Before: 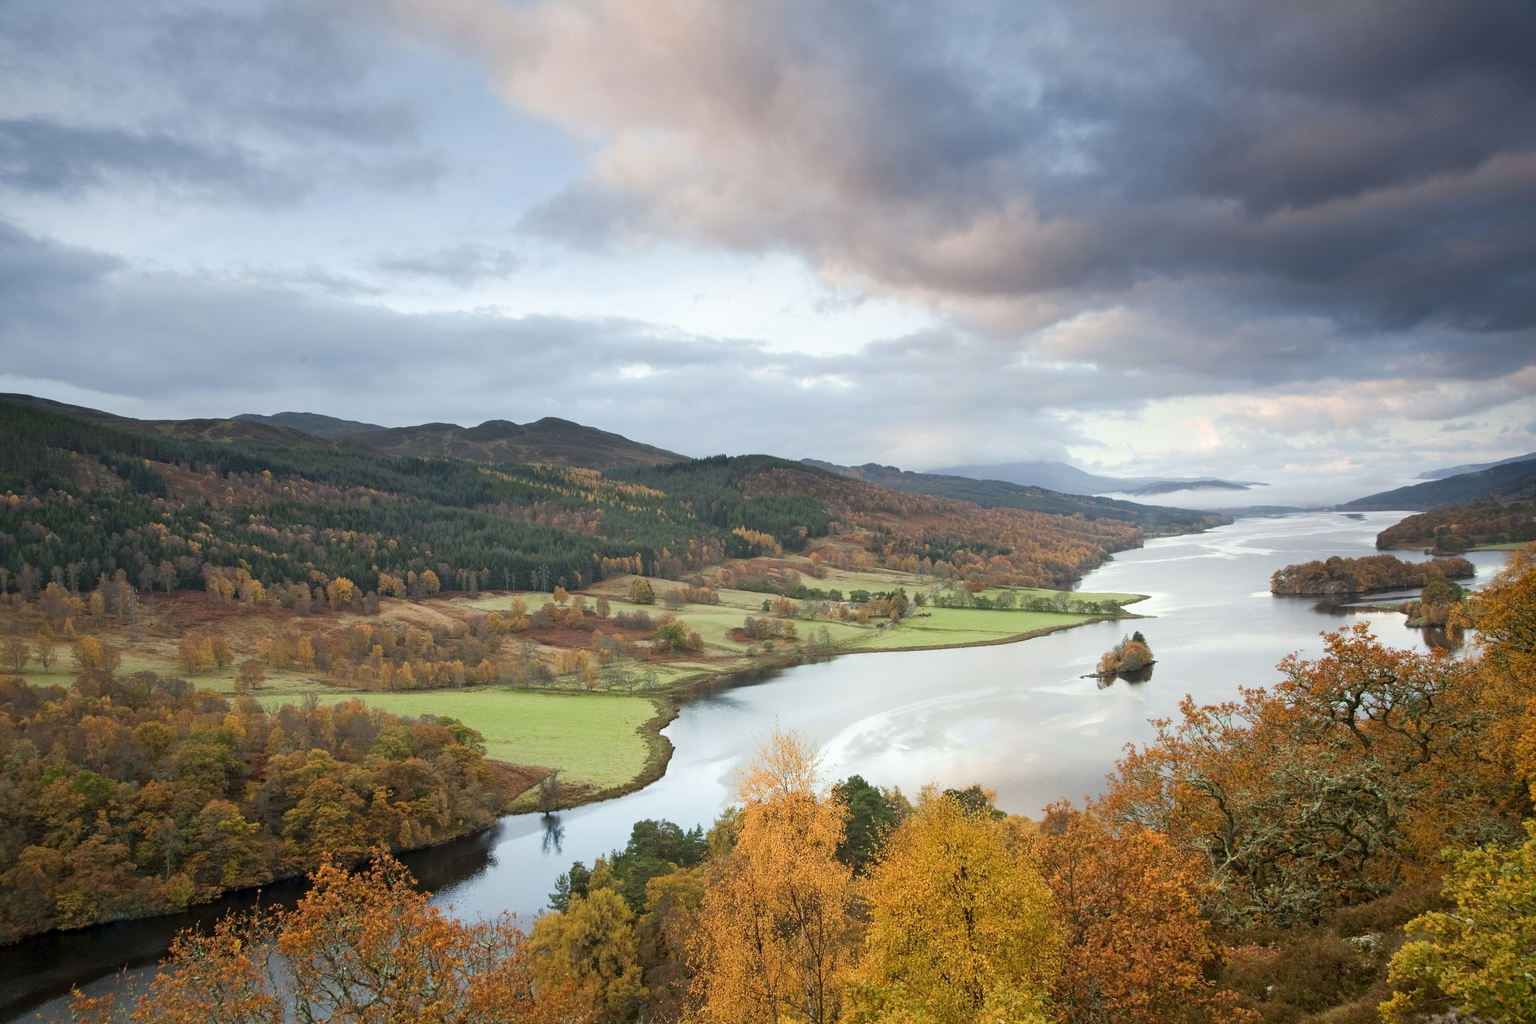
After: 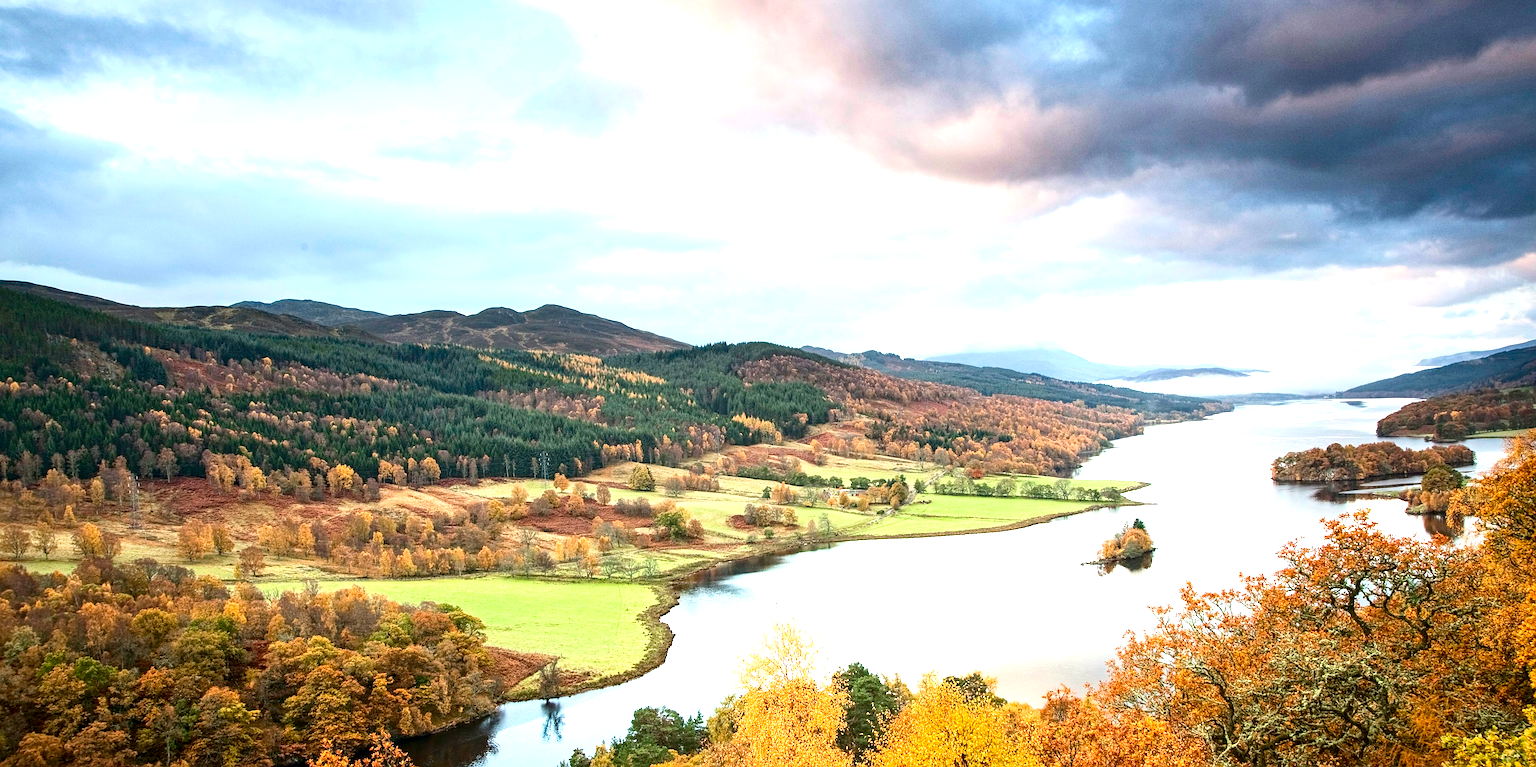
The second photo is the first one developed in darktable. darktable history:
crop: top 11.061%, bottom 13.95%
contrast brightness saturation: contrast 0.198, brightness -0.109, saturation 0.102
exposure: black level correction 0, exposure 1.099 EV, compensate exposure bias true, compensate highlight preservation false
sharpen: on, module defaults
haze removal: compatibility mode true, adaptive false
local contrast: on, module defaults
